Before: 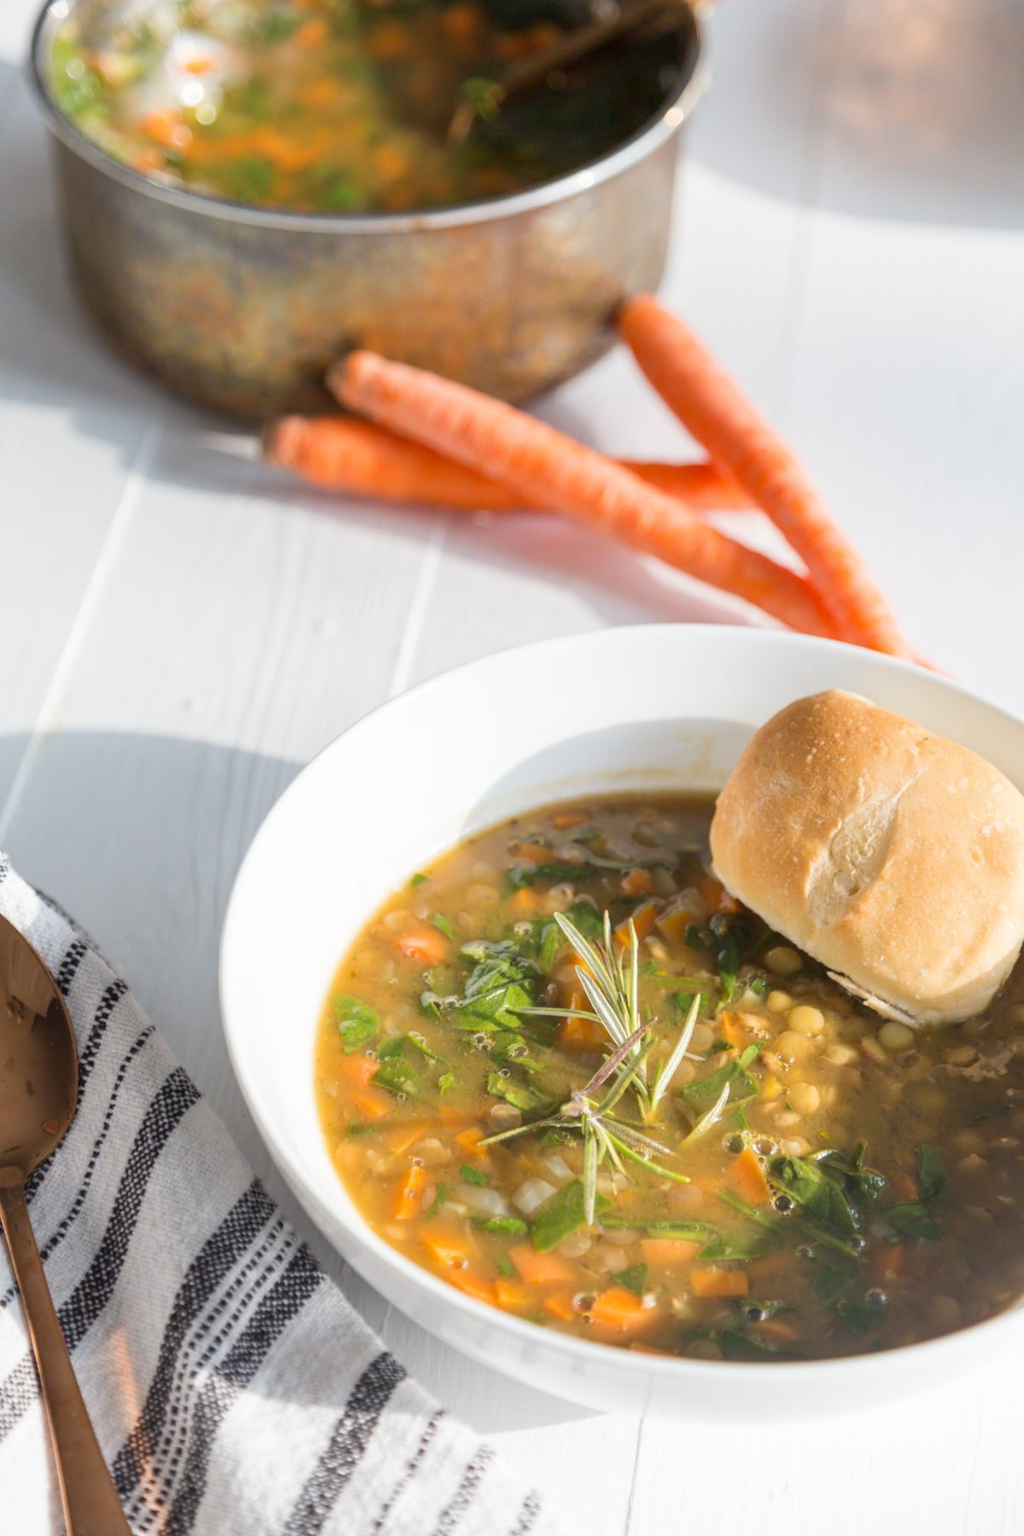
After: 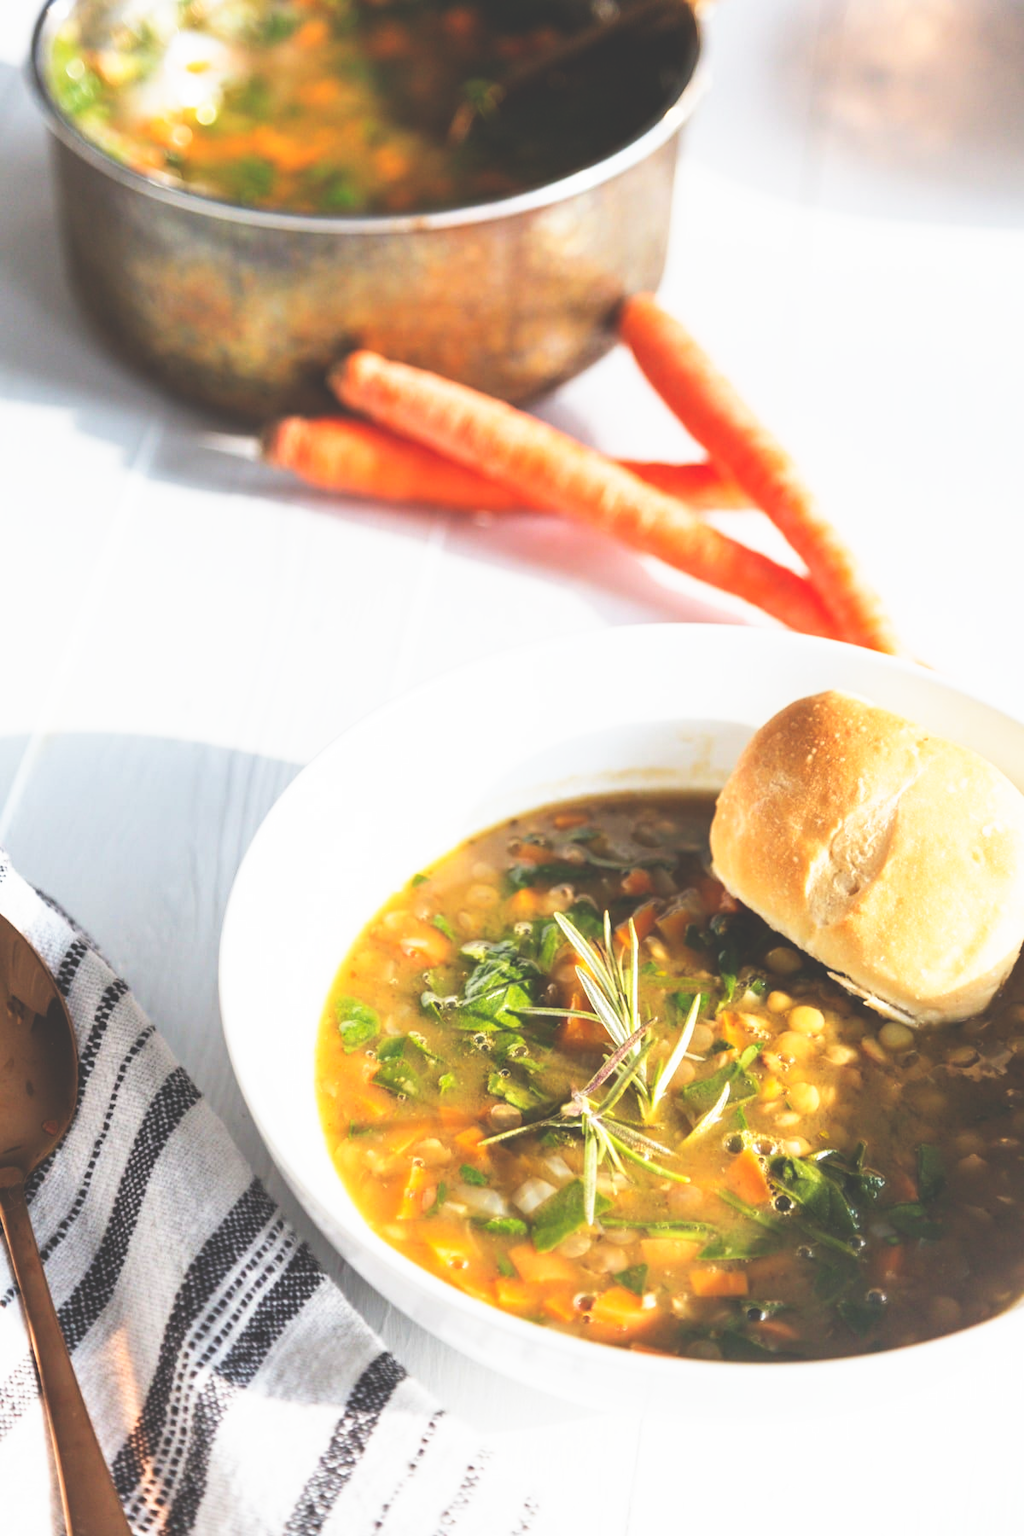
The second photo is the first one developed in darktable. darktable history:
base curve: curves: ch0 [(0, 0.036) (0.007, 0.037) (0.604, 0.887) (1, 1)], preserve colors none
contrast brightness saturation: saturation -0.05
